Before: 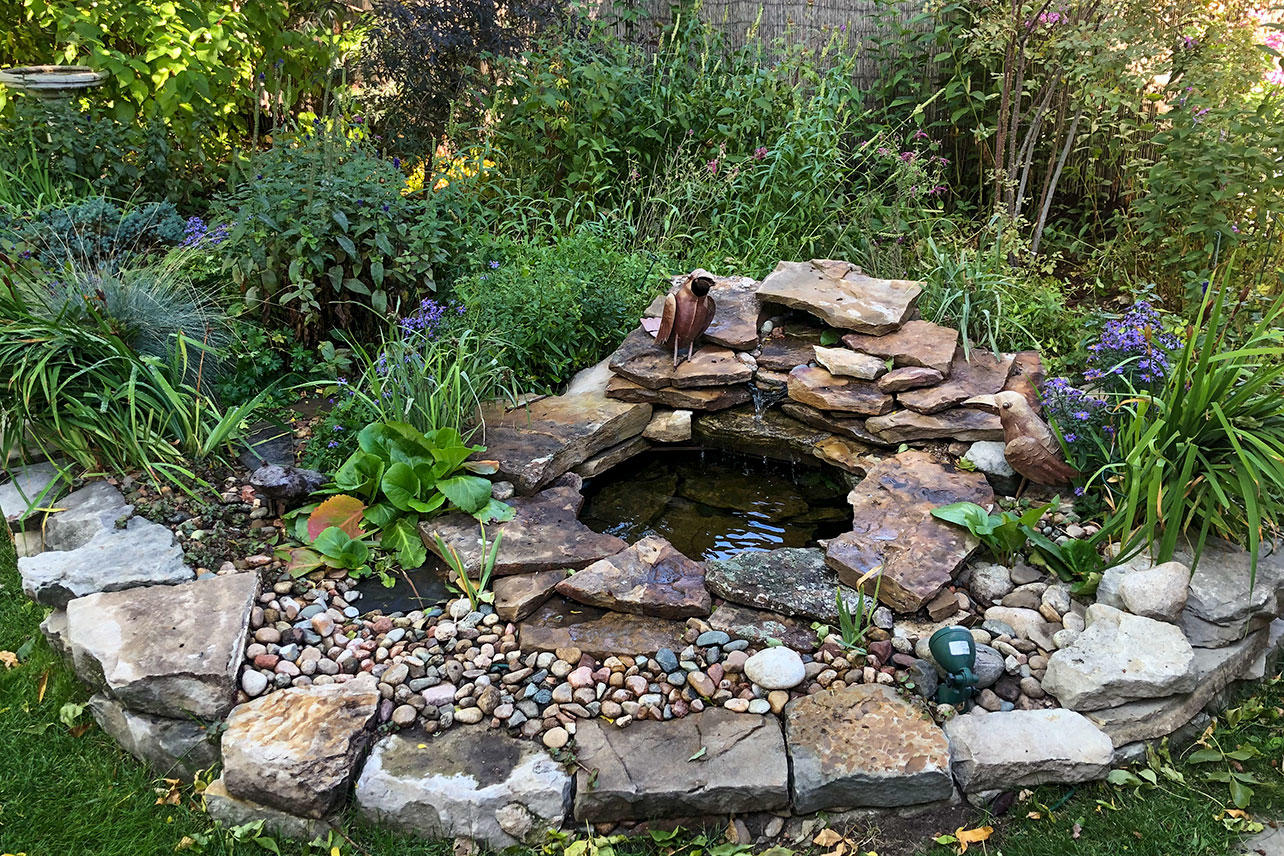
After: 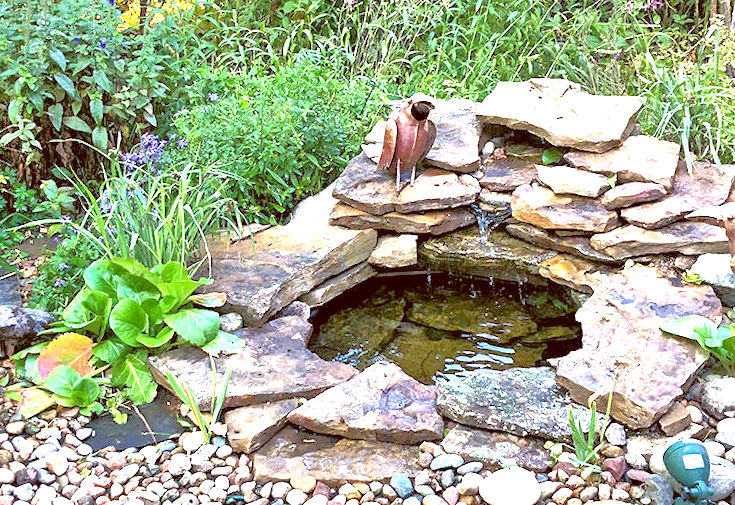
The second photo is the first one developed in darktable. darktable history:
color balance: lift [1, 1.015, 1.004, 0.985], gamma [1, 0.958, 0.971, 1.042], gain [1, 0.956, 0.977, 1.044]
rotate and perspective: rotation -2.29°, automatic cropping off
tone equalizer: -7 EV 0.15 EV, -6 EV 0.6 EV, -5 EV 1.15 EV, -4 EV 1.33 EV, -3 EV 1.15 EV, -2 EV 0.6 EV, -1 EV 0.15 EV, mask exposure compensation -0.5 EV
exposure: black level correction 0, exposure 1.741 EV, compensate exposure bias true, compensate highlight preservation false
crop and rotate: left 22.13%, top 22.054%, right 22.026%, bottom 22.102%
